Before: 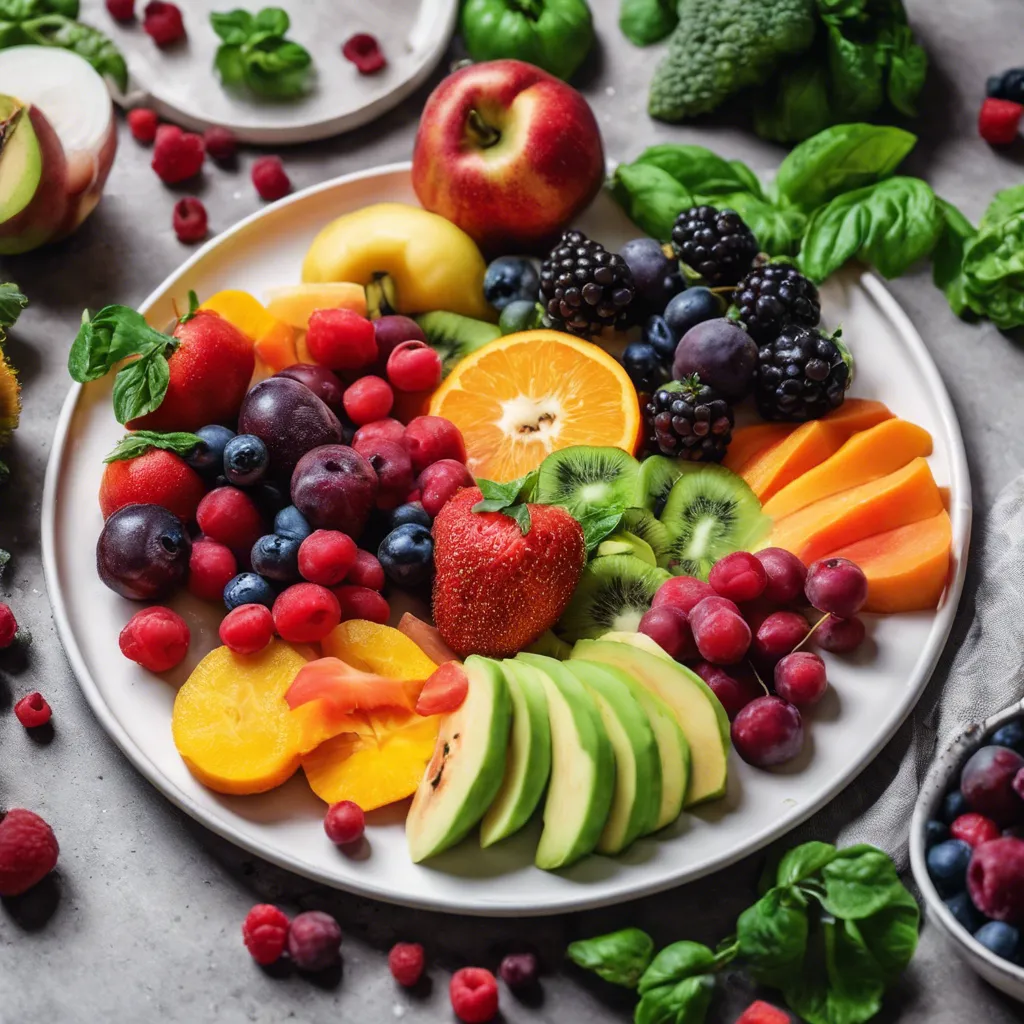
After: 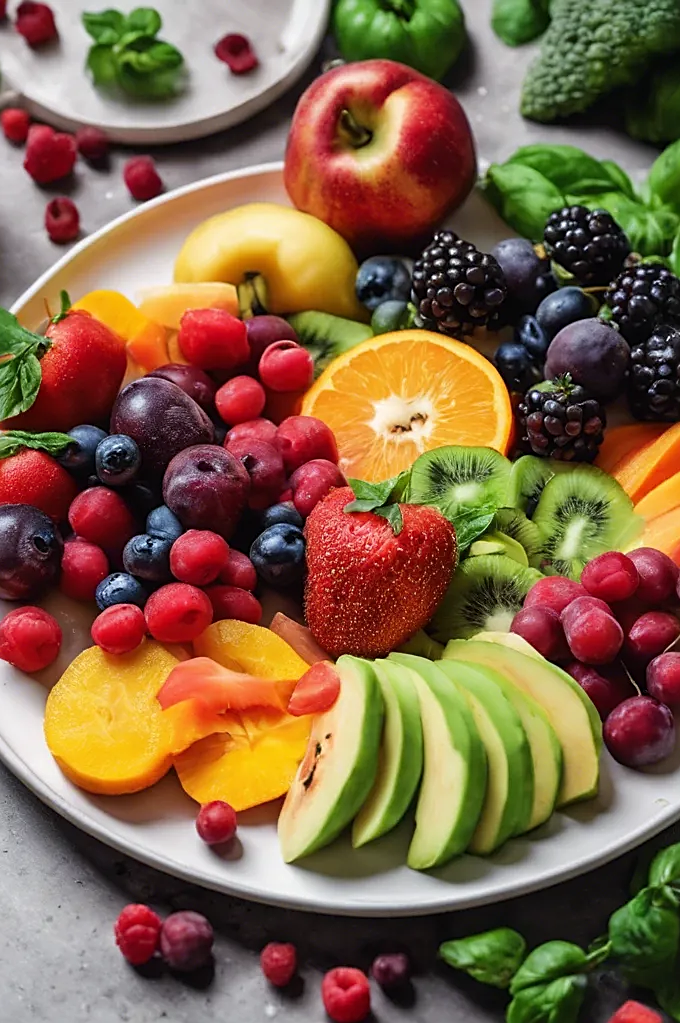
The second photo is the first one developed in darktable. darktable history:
sharpen: on, module defaults
crop and rotate: left 12.567%, right 20.945%
tone equalizer: edges refinement/feathering 500, mask exposure compensation -1.57 EV, preserve details no
